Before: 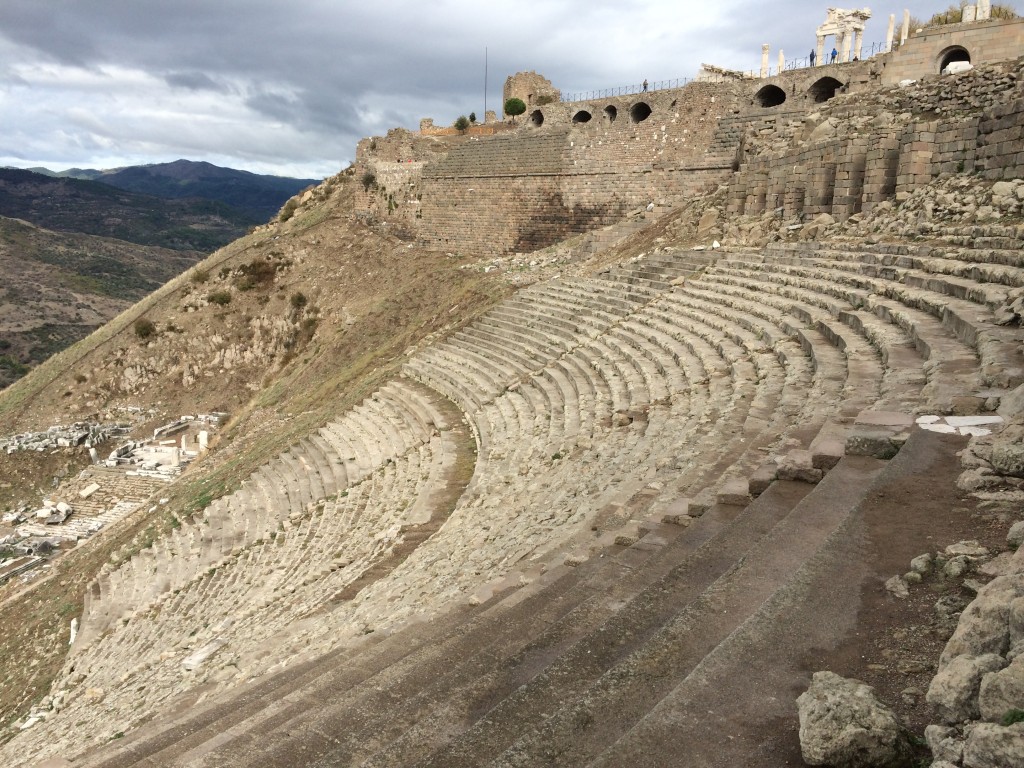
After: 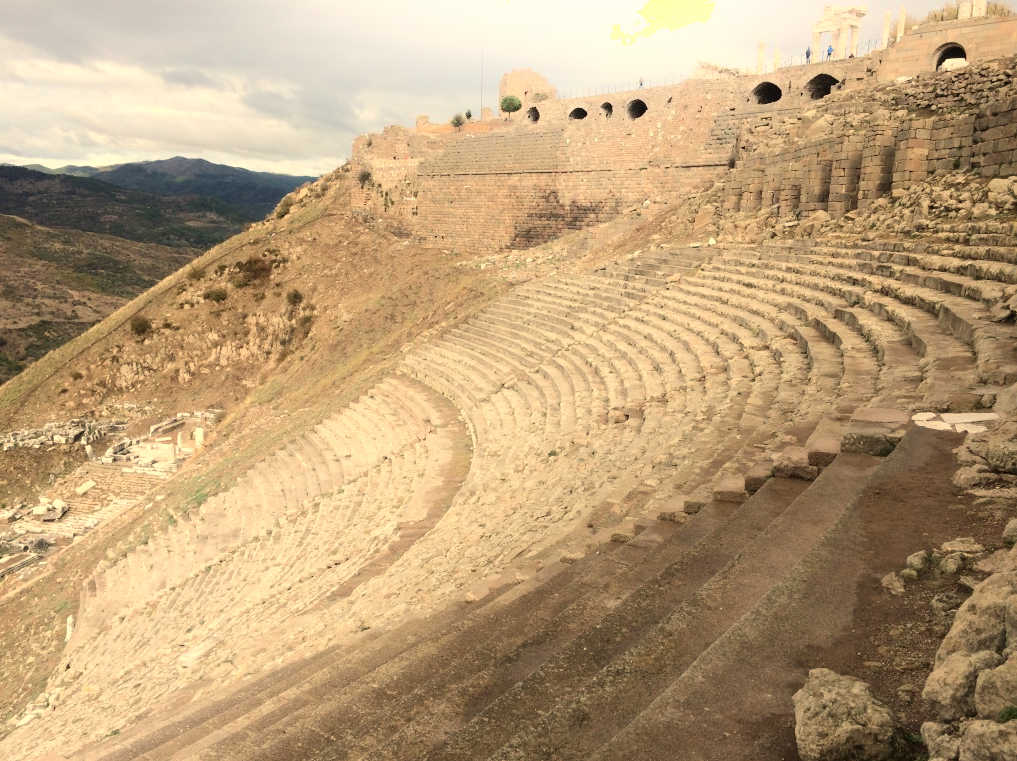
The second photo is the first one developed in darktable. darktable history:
white balance: red 1.123, blue 0.83
shadows and highlights: shadows -21.3, highlights 100, soften with gaussian
crop: left 0.434%, top 0.485%, right 0.244%, bottom 0.386%
